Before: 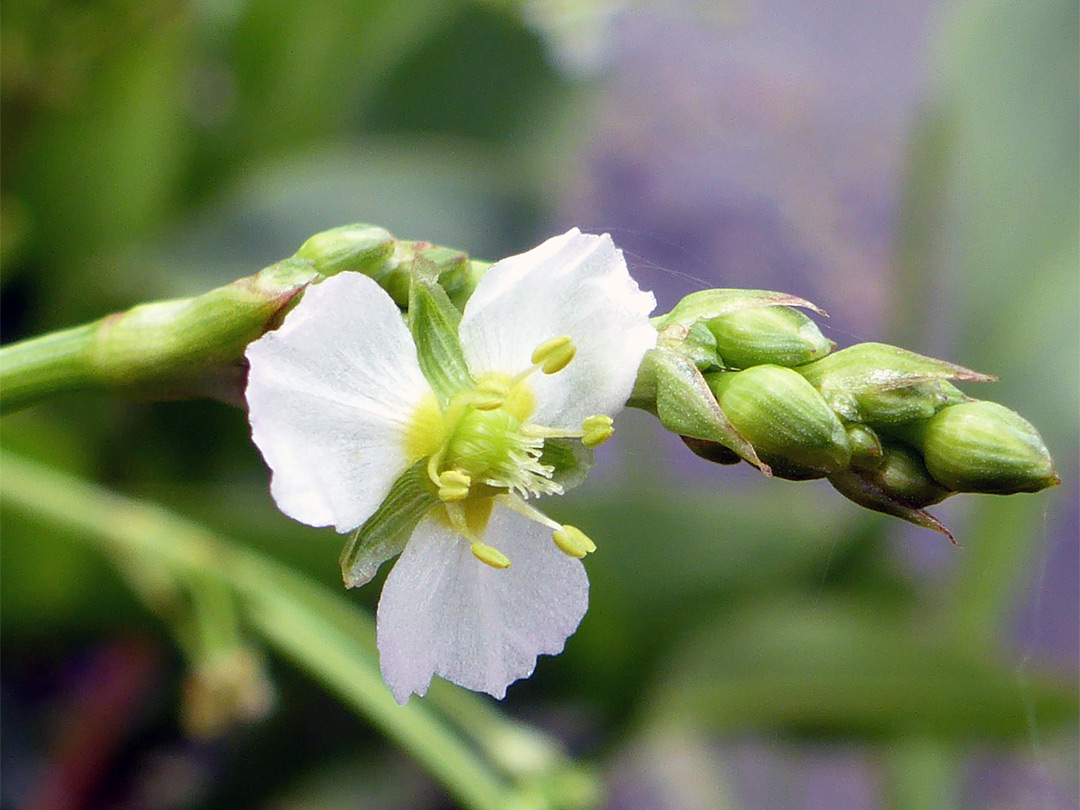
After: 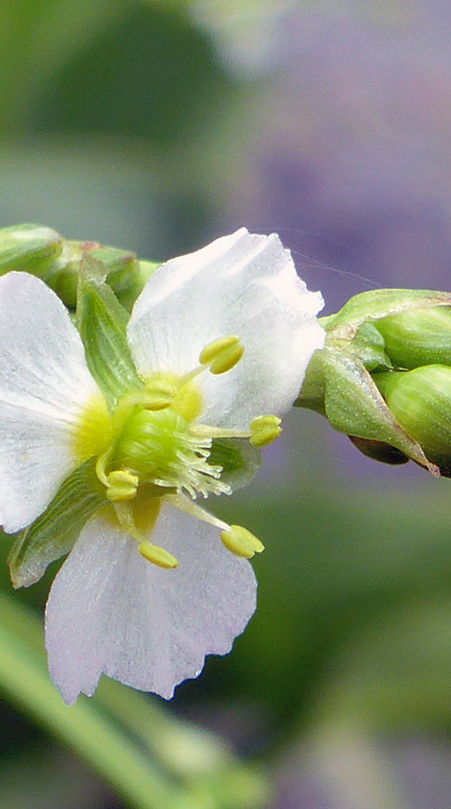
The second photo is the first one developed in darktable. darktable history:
shadows and highlights: on, module defaults
crop: left 30.829%, right 27.375%
